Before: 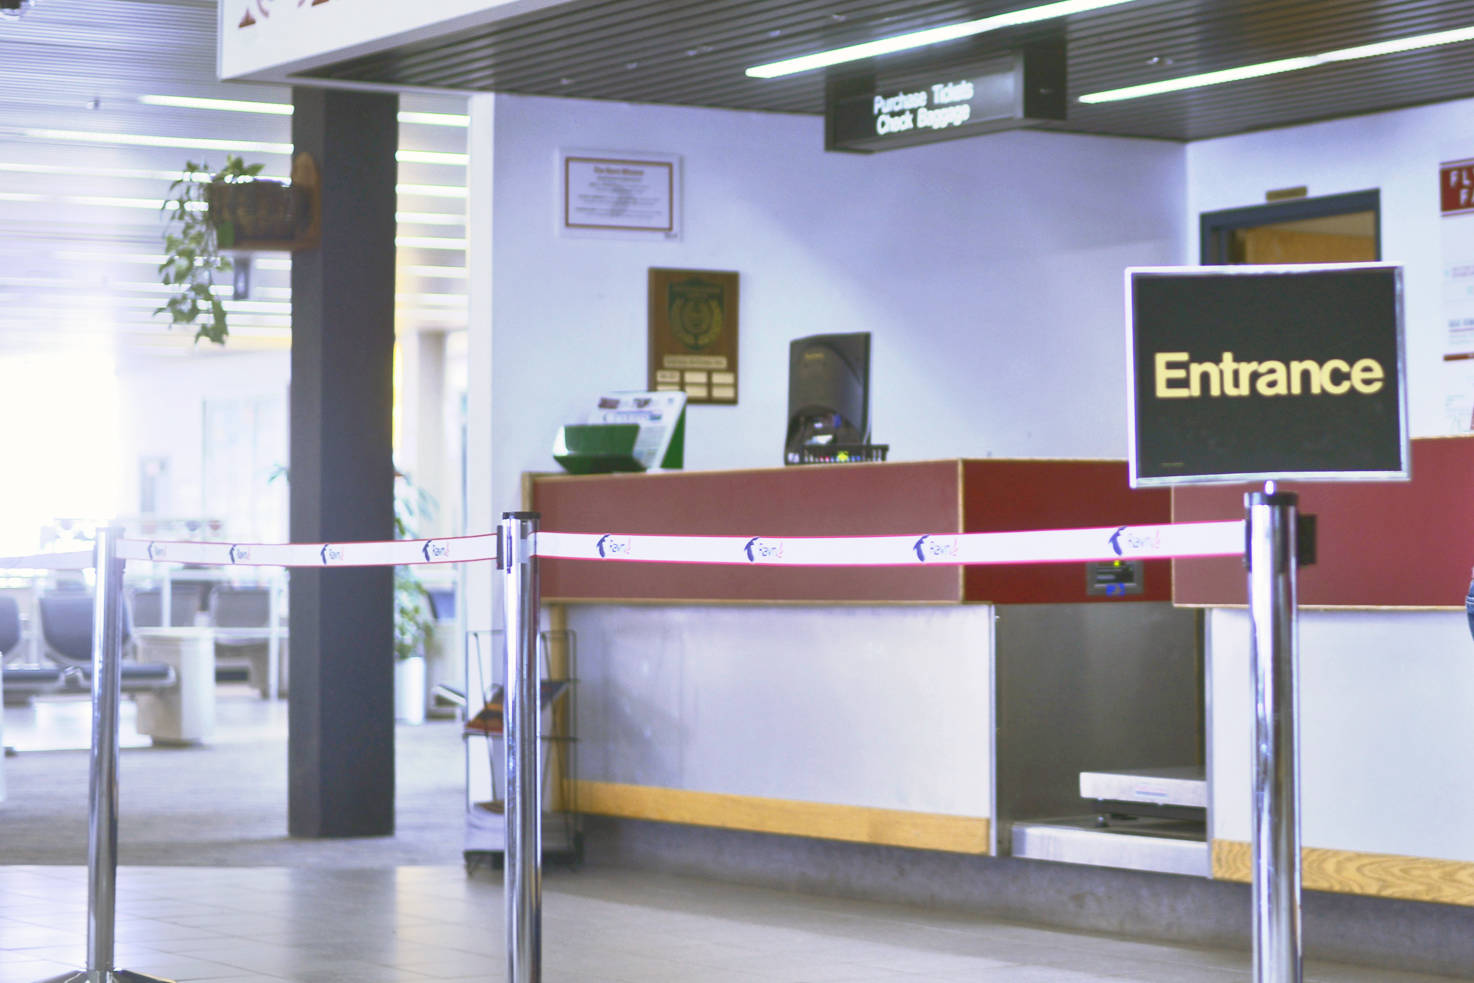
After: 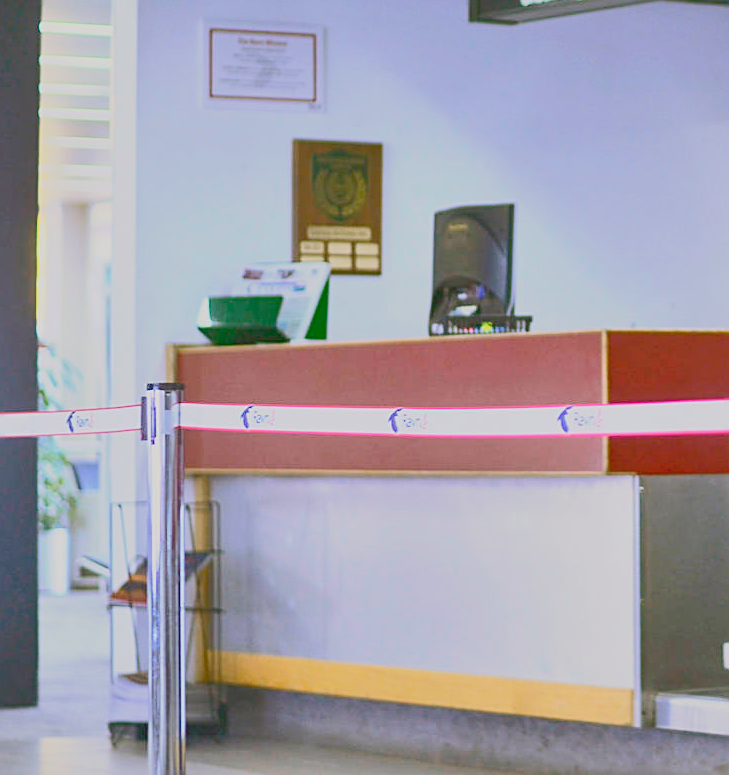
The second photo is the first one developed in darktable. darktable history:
haze removal: compatibility mode true, adaptive false
filmic rgb: middle gray luminance 18.39%, black relative exposure -10.43 EV, white relative exposure 3.4 EV, target black luminance 0%, hardness 6.02, latitude 98.94%, contrast 0.835, shadows ↔ highlights balance 0.483%, add noise in highlights 0.002, preserve chrominance no, color science v3 (2019), use custom middle-gray values true, iterations of high-quality reconstruction 0, contrast in highlights soft
contrast brightness saturation: contrast -0.095, brightness 0.046, saturation 0.076
sharpen: amount 0.499
crop and rotate: angle 0.02°, left 24.198%, top 13.131%, right 26.26%, bottom 7.977%
tone equalizer: -8 EV 0.018 EV, -7 EV -0.032 EV, -6 EV 0.027 EV, -5 EV 0.034 EV, -4 EV 0.298 EV, -3 EV 0.645 EV, -2 EV 0.566 EV, -1 EV 0.2 EV, +0 EV 0.03 EV, edges refinement/feathering 500, mask exposure compensation -1.57 EV, preserve details no
